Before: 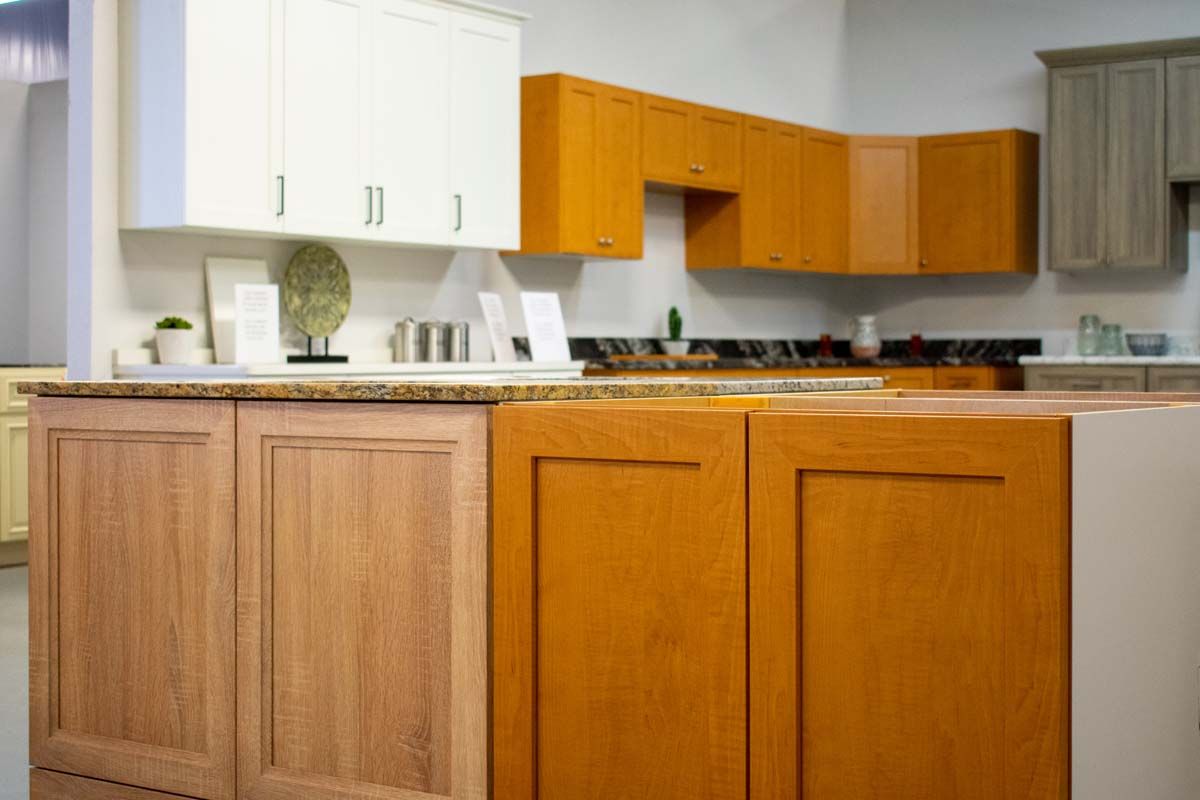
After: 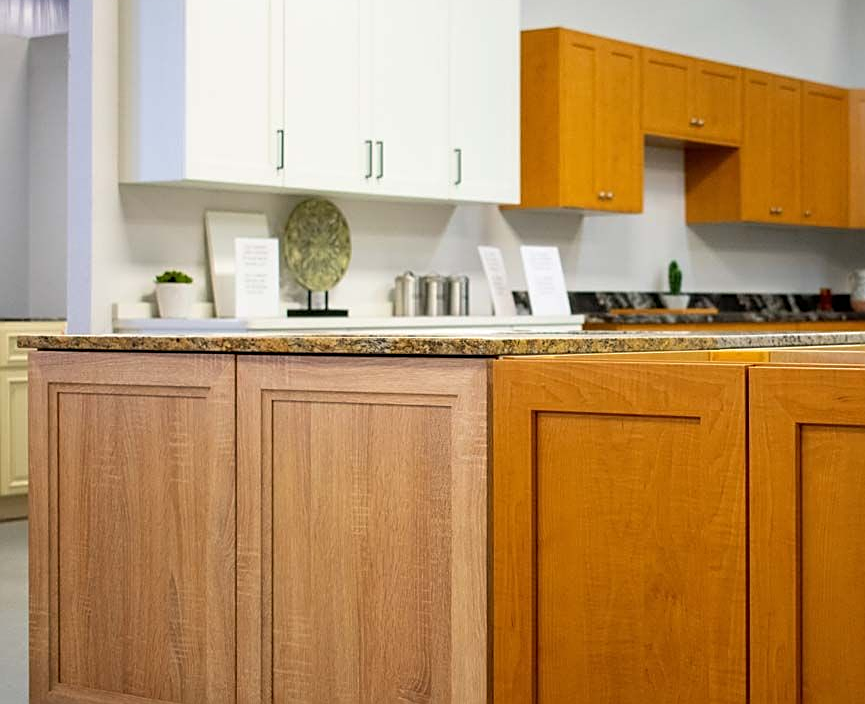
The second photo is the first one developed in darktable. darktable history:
crop: top 5.757%, right 27.862%, bottom 5.696%
sharpen: on, module defaults
